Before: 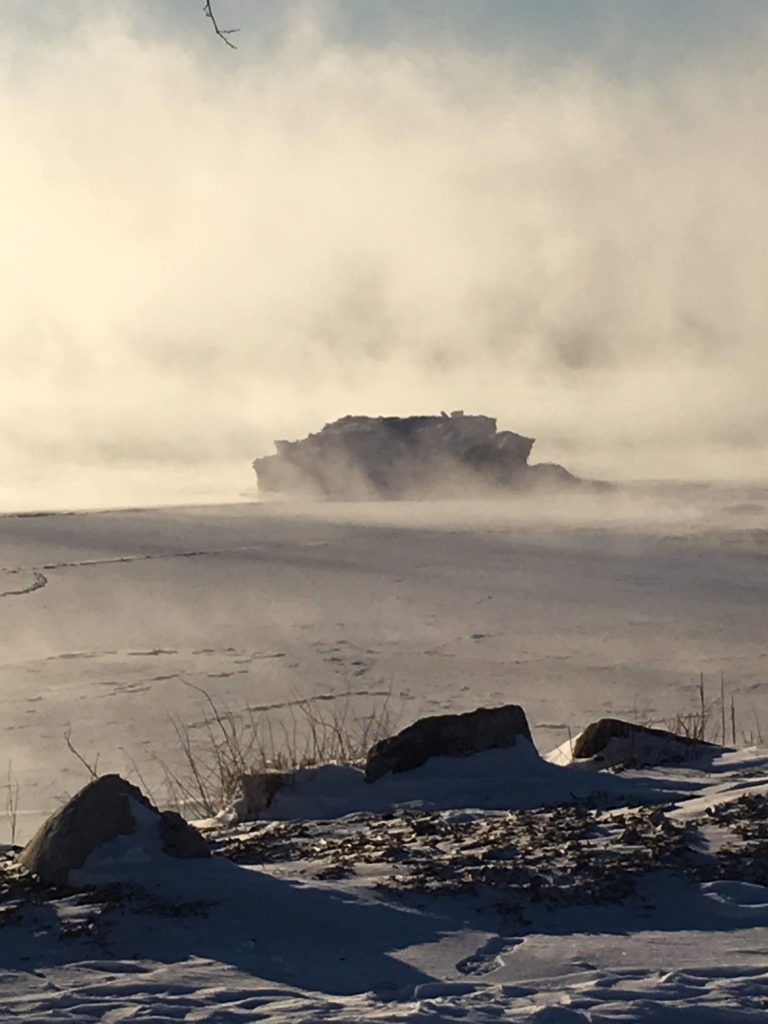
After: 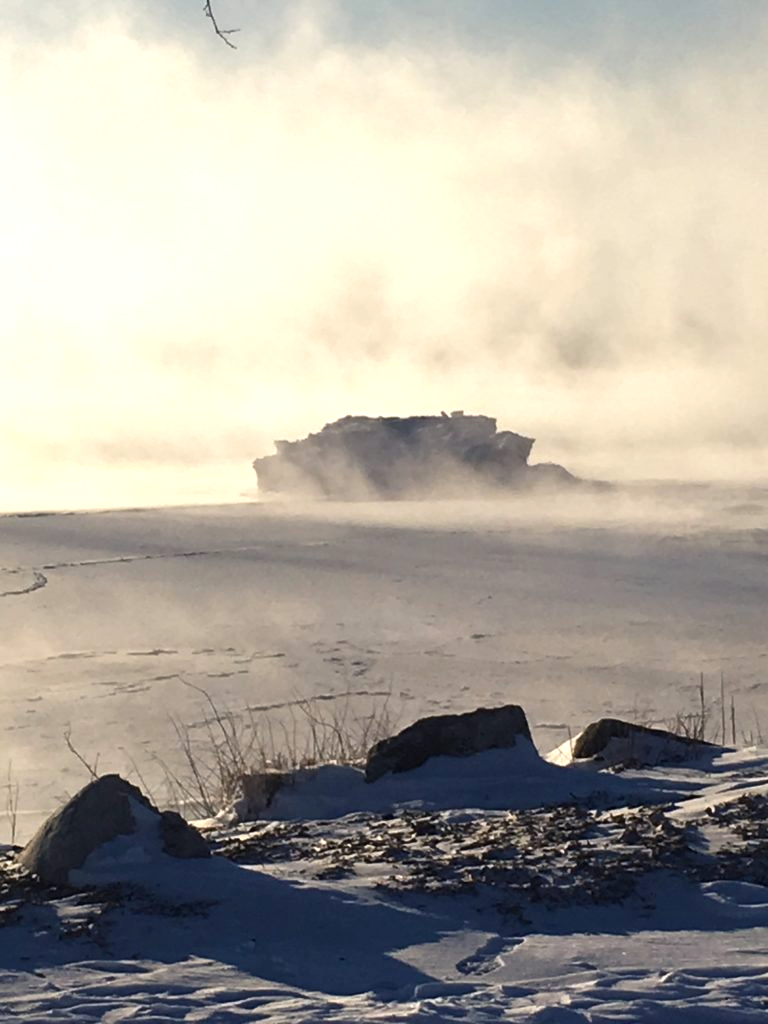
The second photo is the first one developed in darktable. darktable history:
color balance rgb: shadows lift › chroma 4.263%, shadows lift › hue 255.19°, perceptual saturation grading › global saturation 0.363%
exposure: black level correction 0, exposure 0.5 EV, compensate highlight preservation false
